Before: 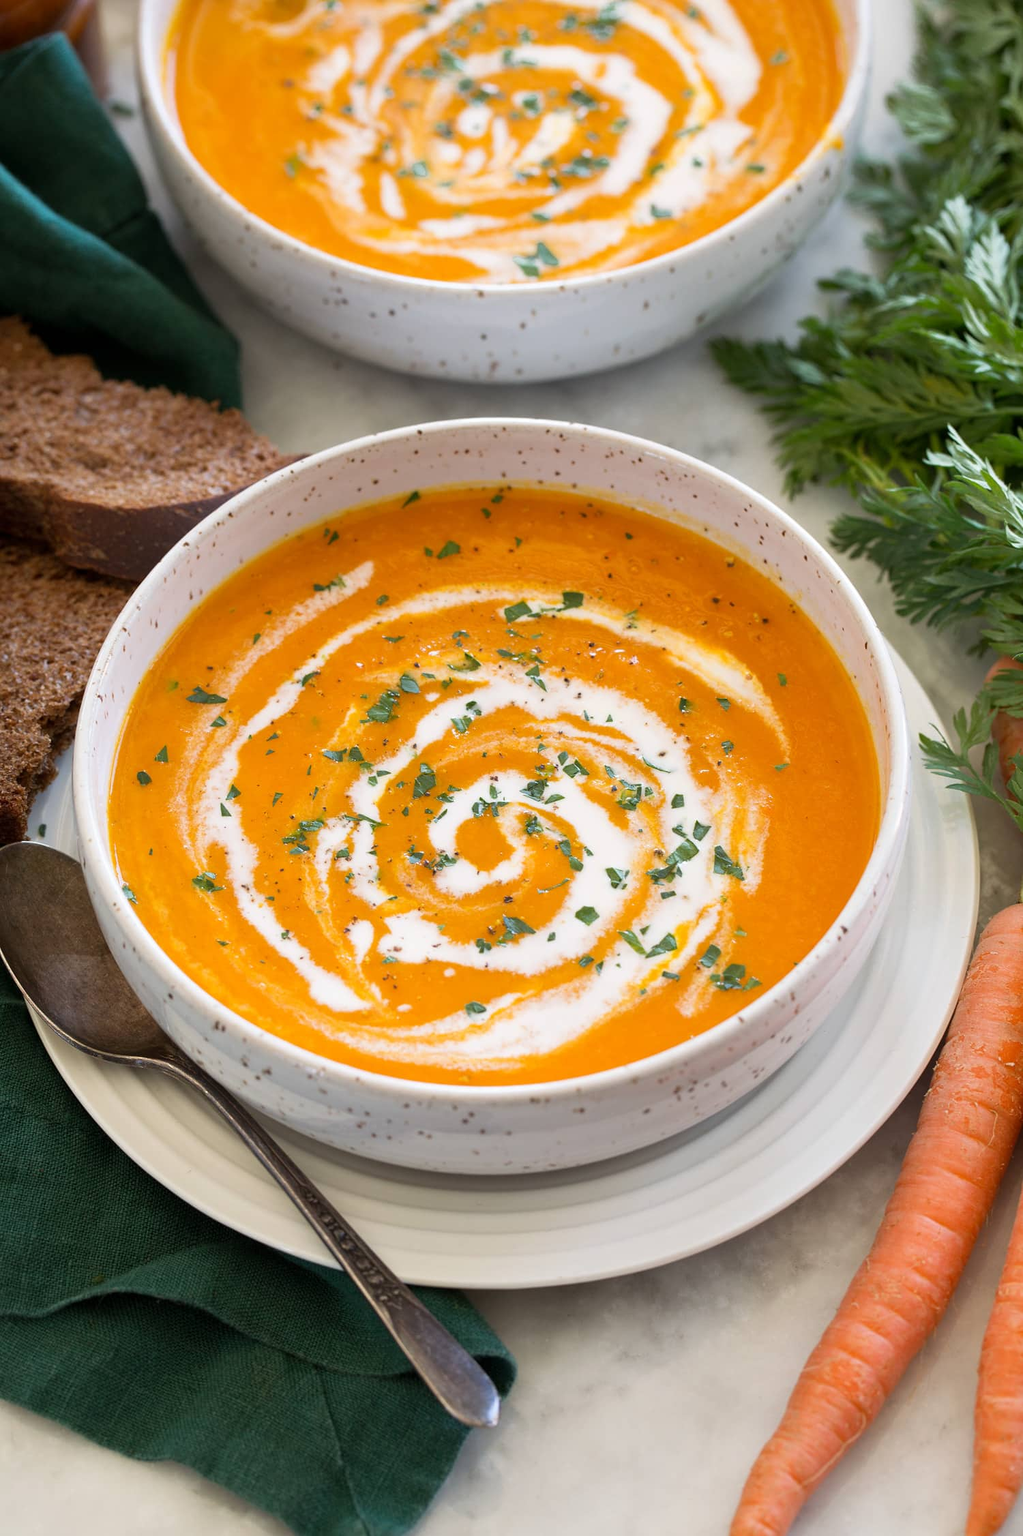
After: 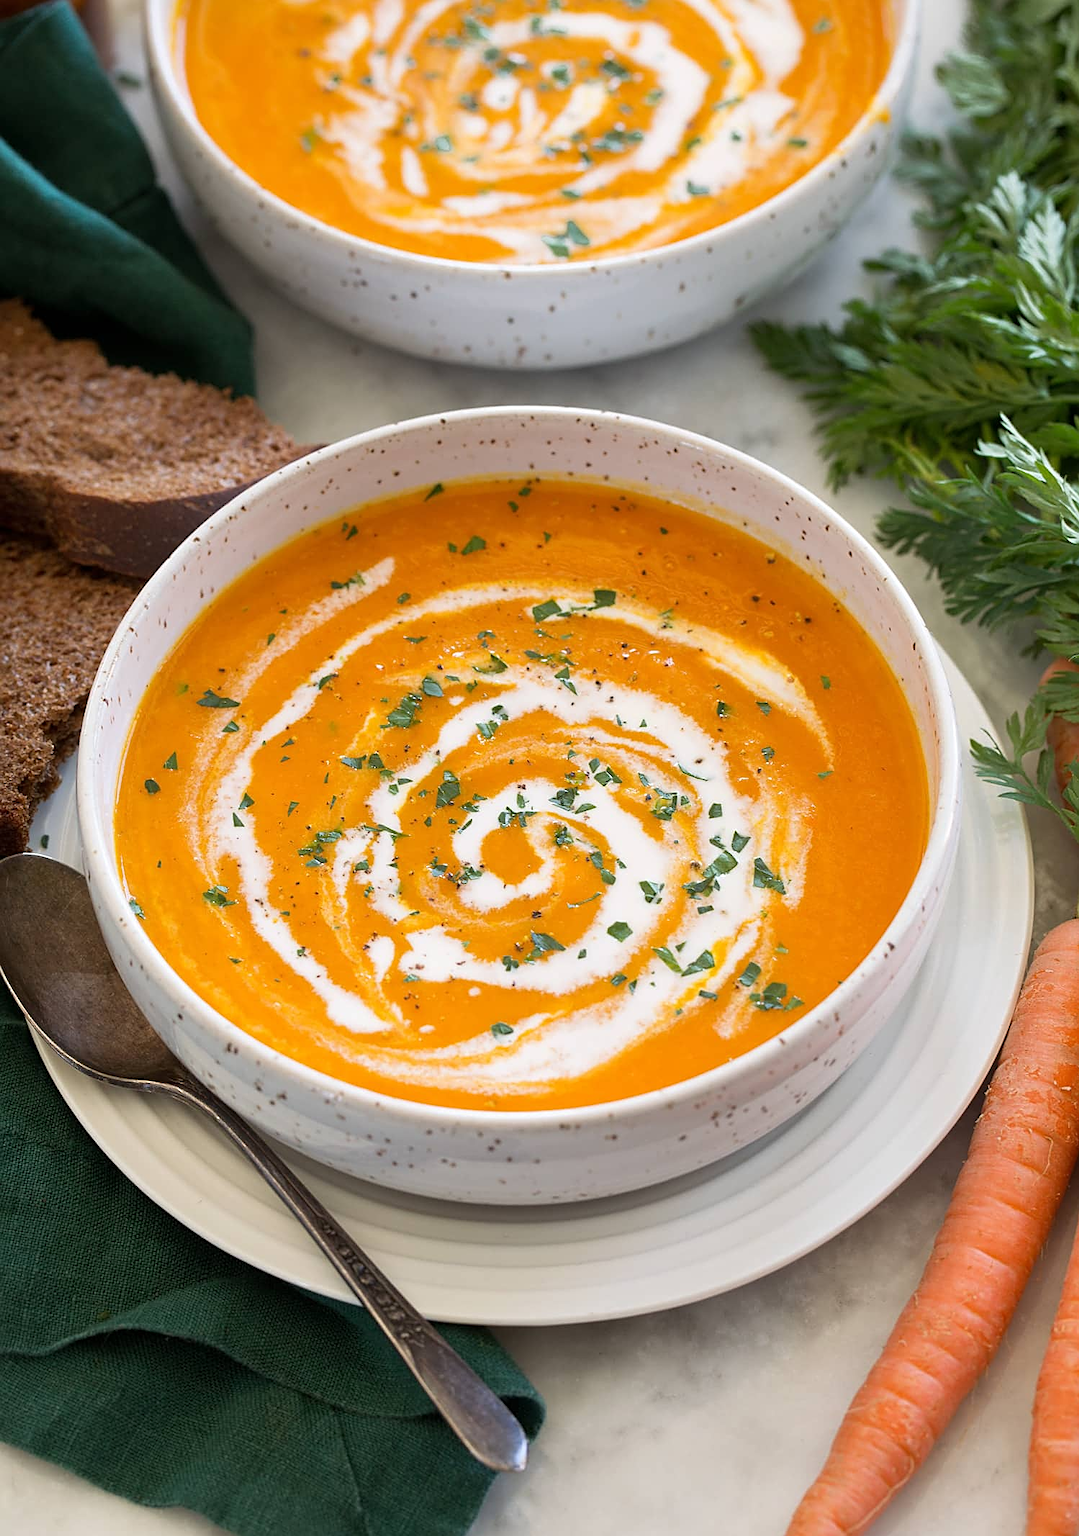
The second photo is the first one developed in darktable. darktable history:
crop and rotate: top 2.179%, bottom 3.063%
sharpen: amount 0.471
